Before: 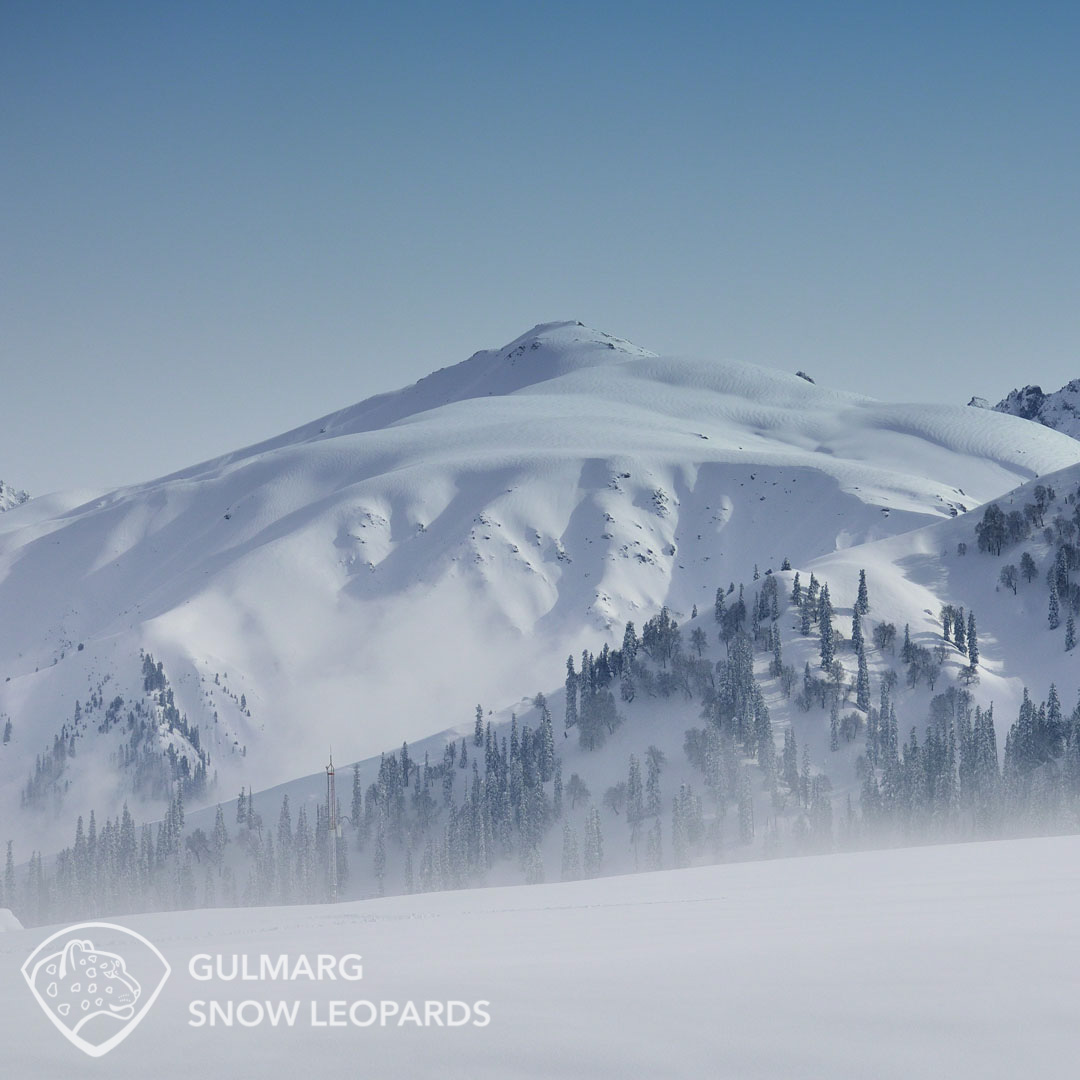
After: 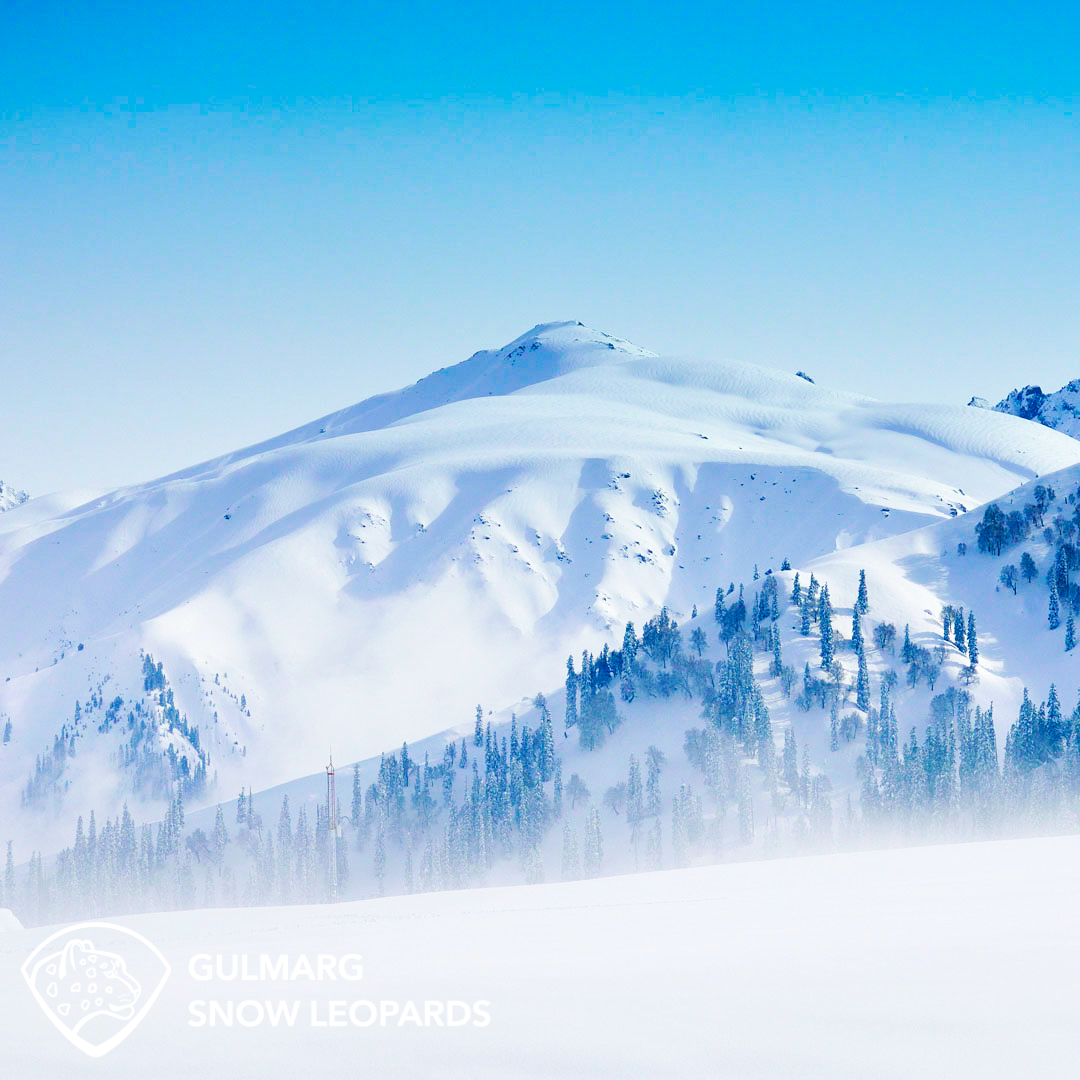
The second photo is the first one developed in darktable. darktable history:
color balance rgb: linear chroma grading › shadows 10%, linear chroma grading › highlights 10%, linear chroma grading › global chroma 15%, linear chroma grading › mid-tones 15%, perceptual saturation grading › global saturation 40%, perceptual saturation grading › highlights -25%, perceptual saturation grading › mid-tones 35%, perceptual saturation grading › shadows 35%, perceptual brilliance grading › global brilliance 11.29%, global vibrance 11.29%
base curve: curves: ch0 [(0, 0) (0.032, 0.025) (0.121, 0.166) (0.206, 0.329) (0.605, 0.79) (1, 1)], preserve colors none
